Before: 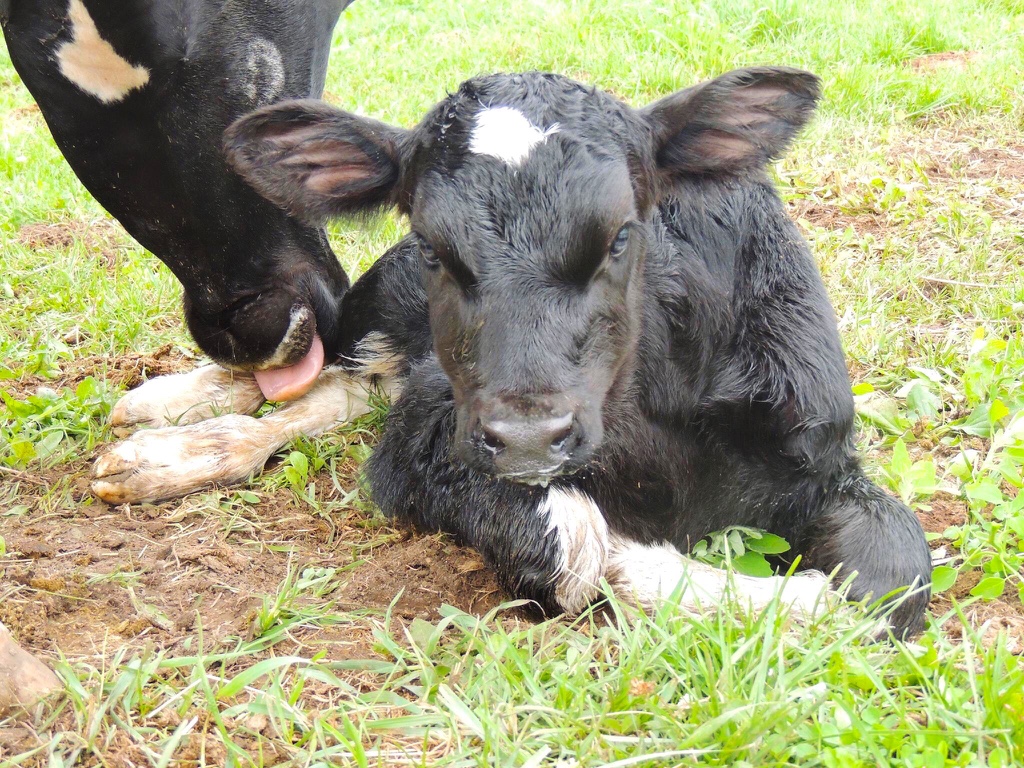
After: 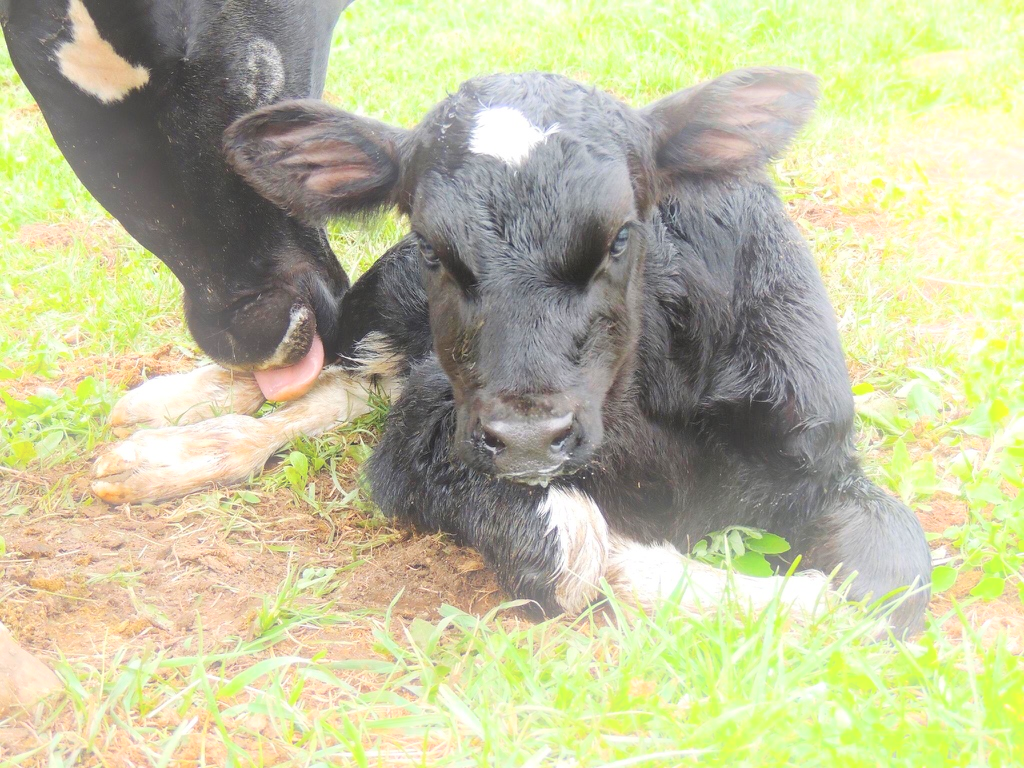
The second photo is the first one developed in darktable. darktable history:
contrast brightness saturation: saturation -0.05
bloom: on, module defaults
